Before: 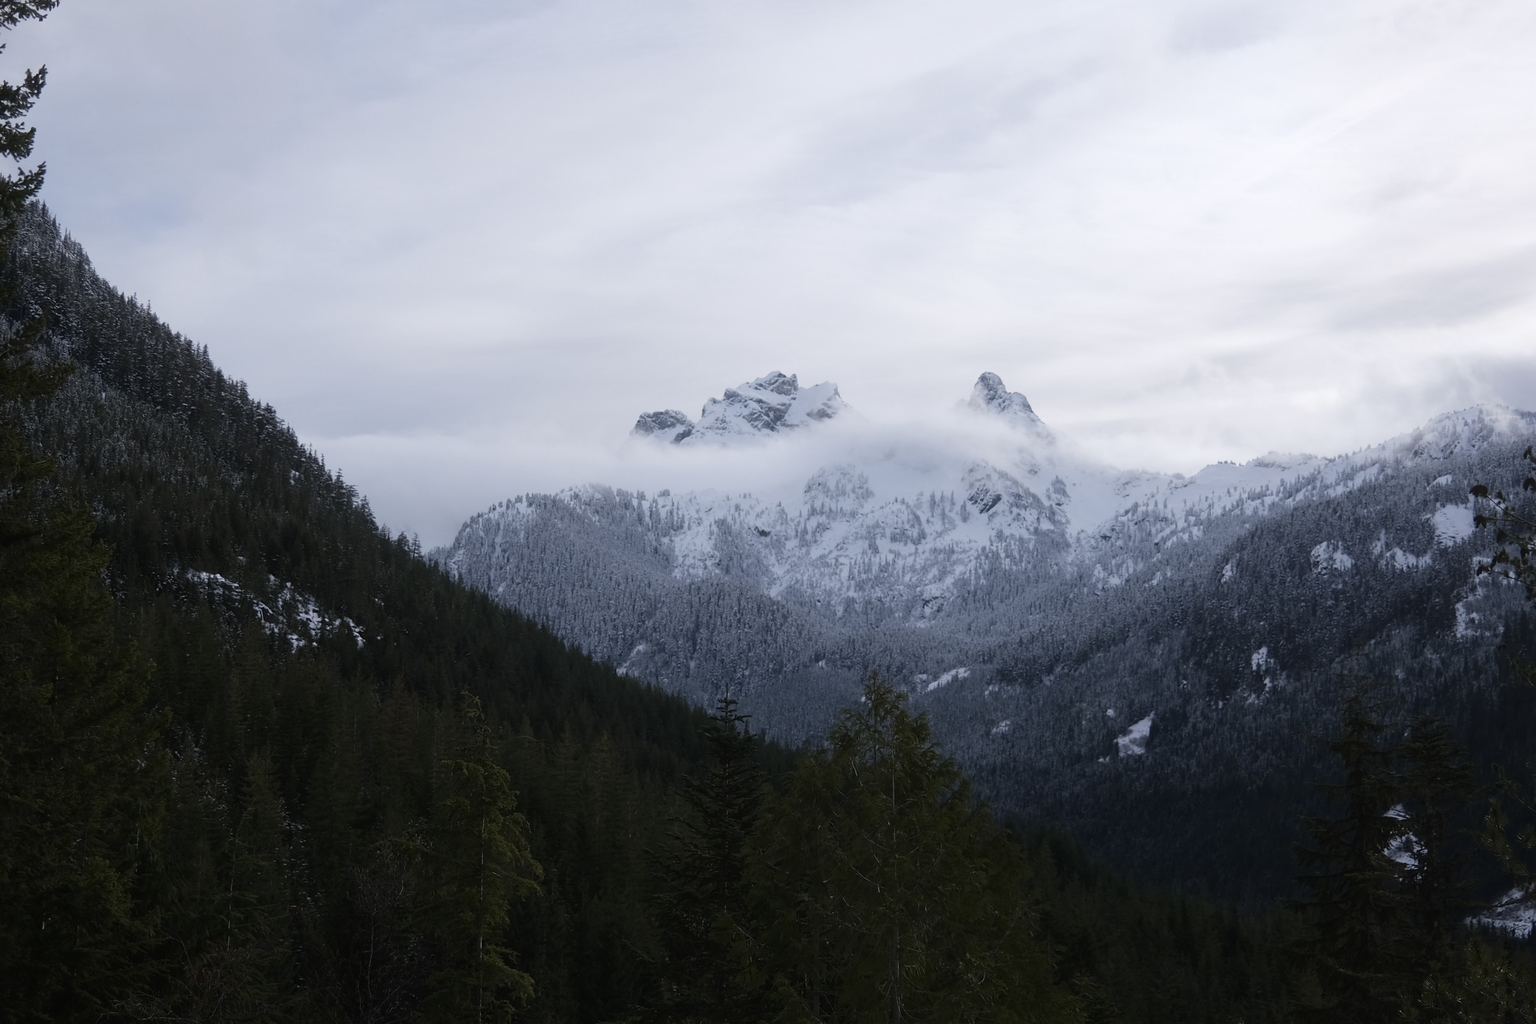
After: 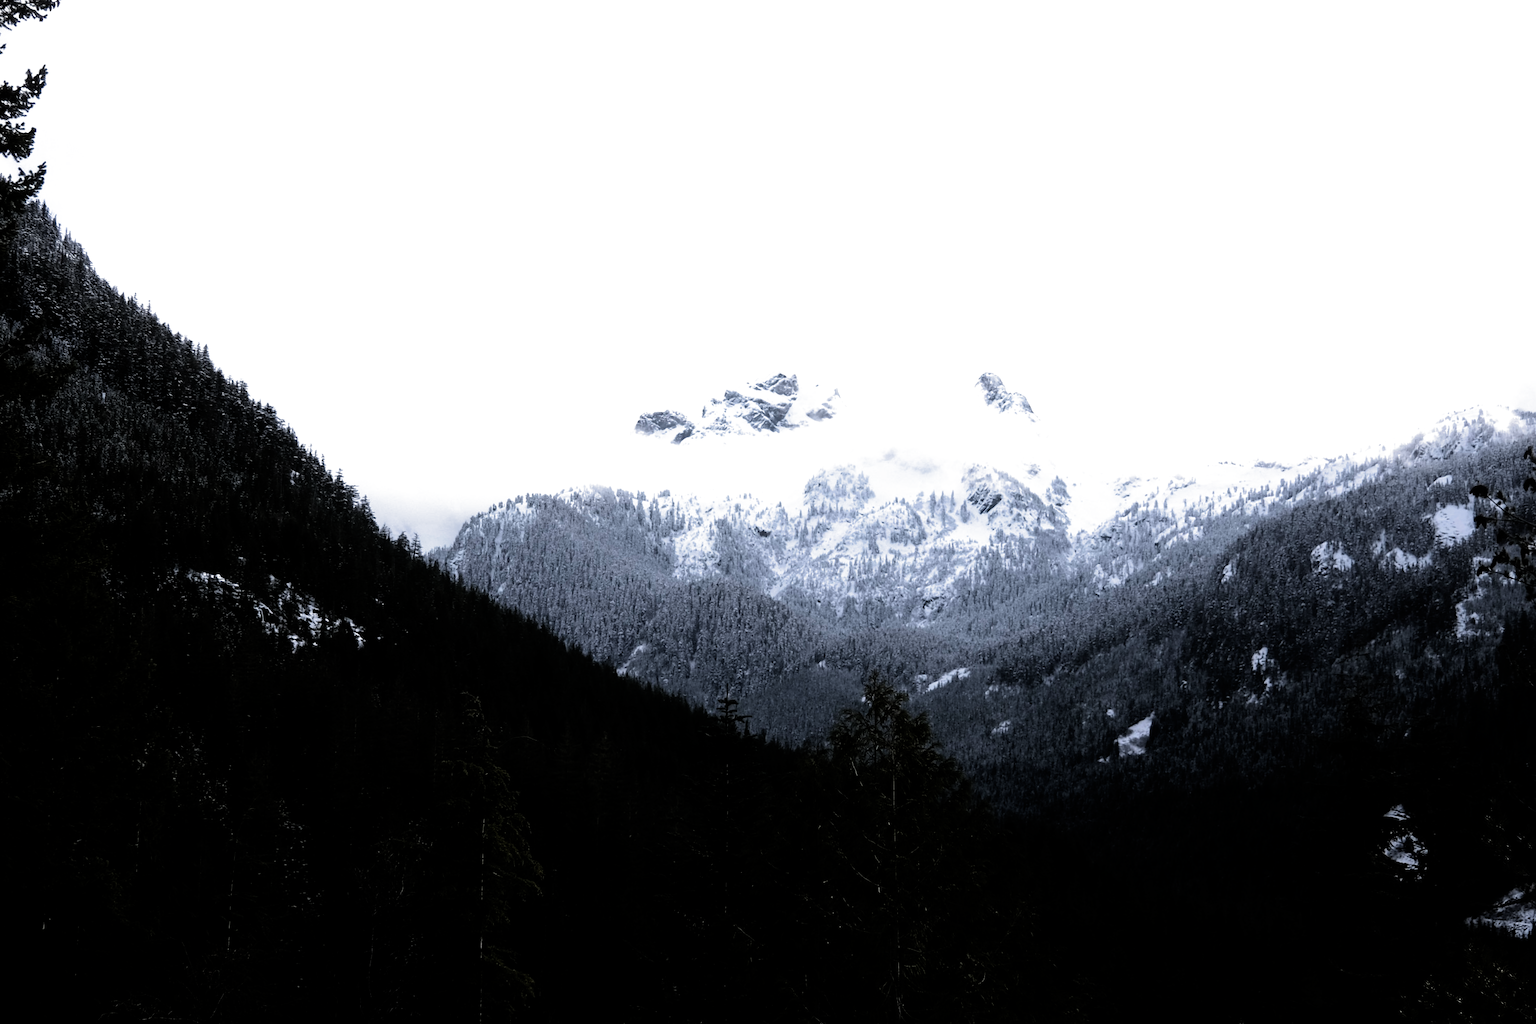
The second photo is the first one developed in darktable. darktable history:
filmic rgb: black relative exposure -8.3 EV, white relative exposure 2.22 EV, hardness 7.14, latitude 85.82%, contrast 1.694, highlights saturation mix -3.12%, shadows ↔ highlights balance -2.22%, preserve chrominance RGB euclidean norm (legacy), color science v4 (2020)
